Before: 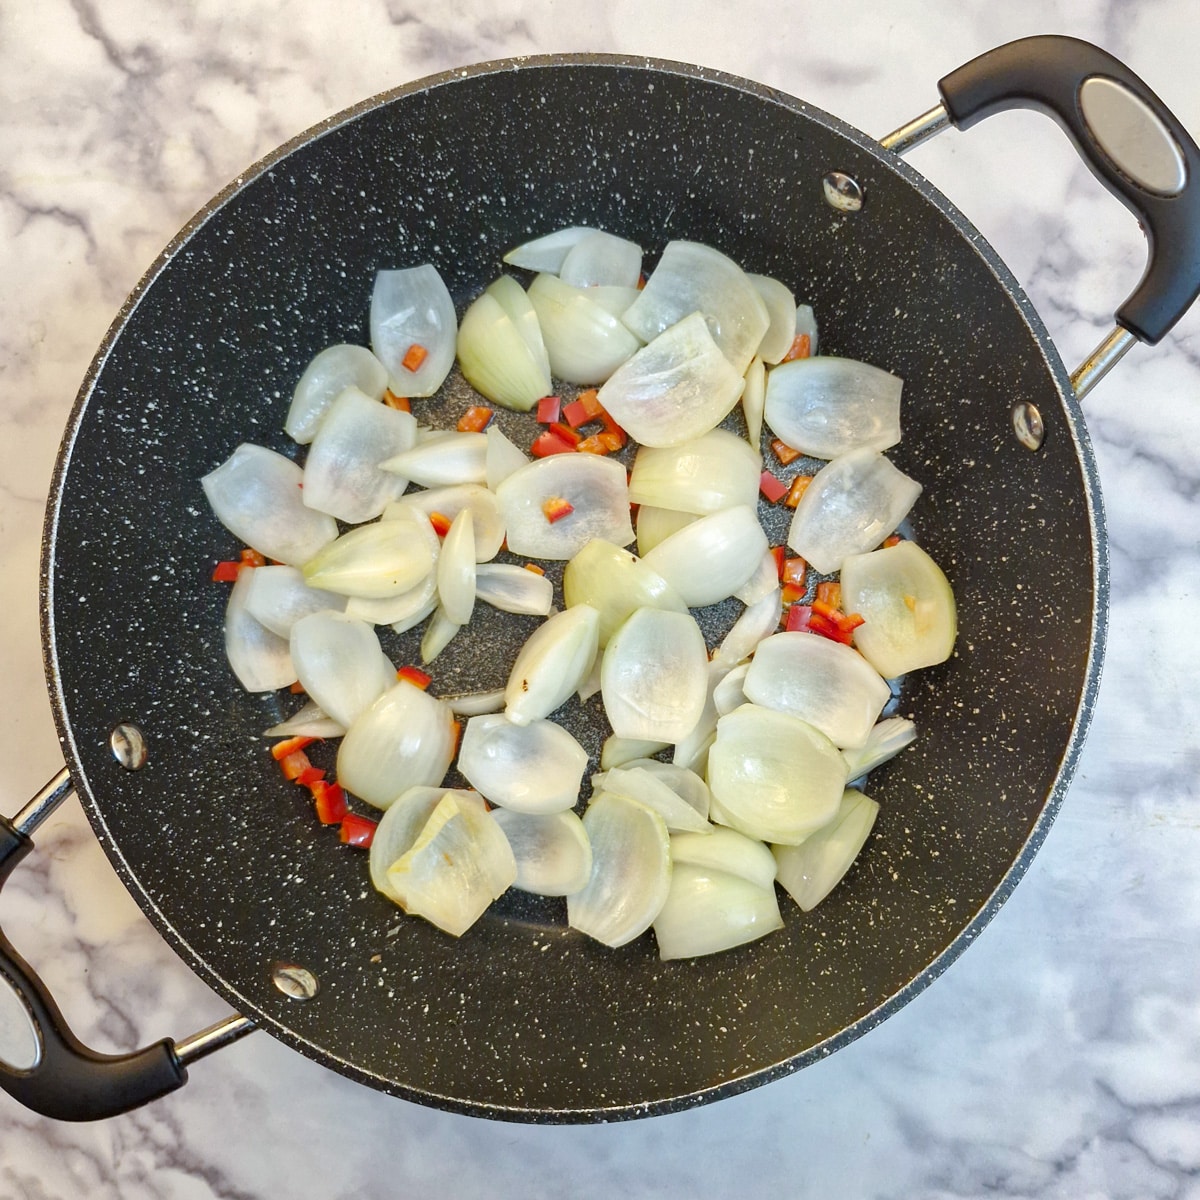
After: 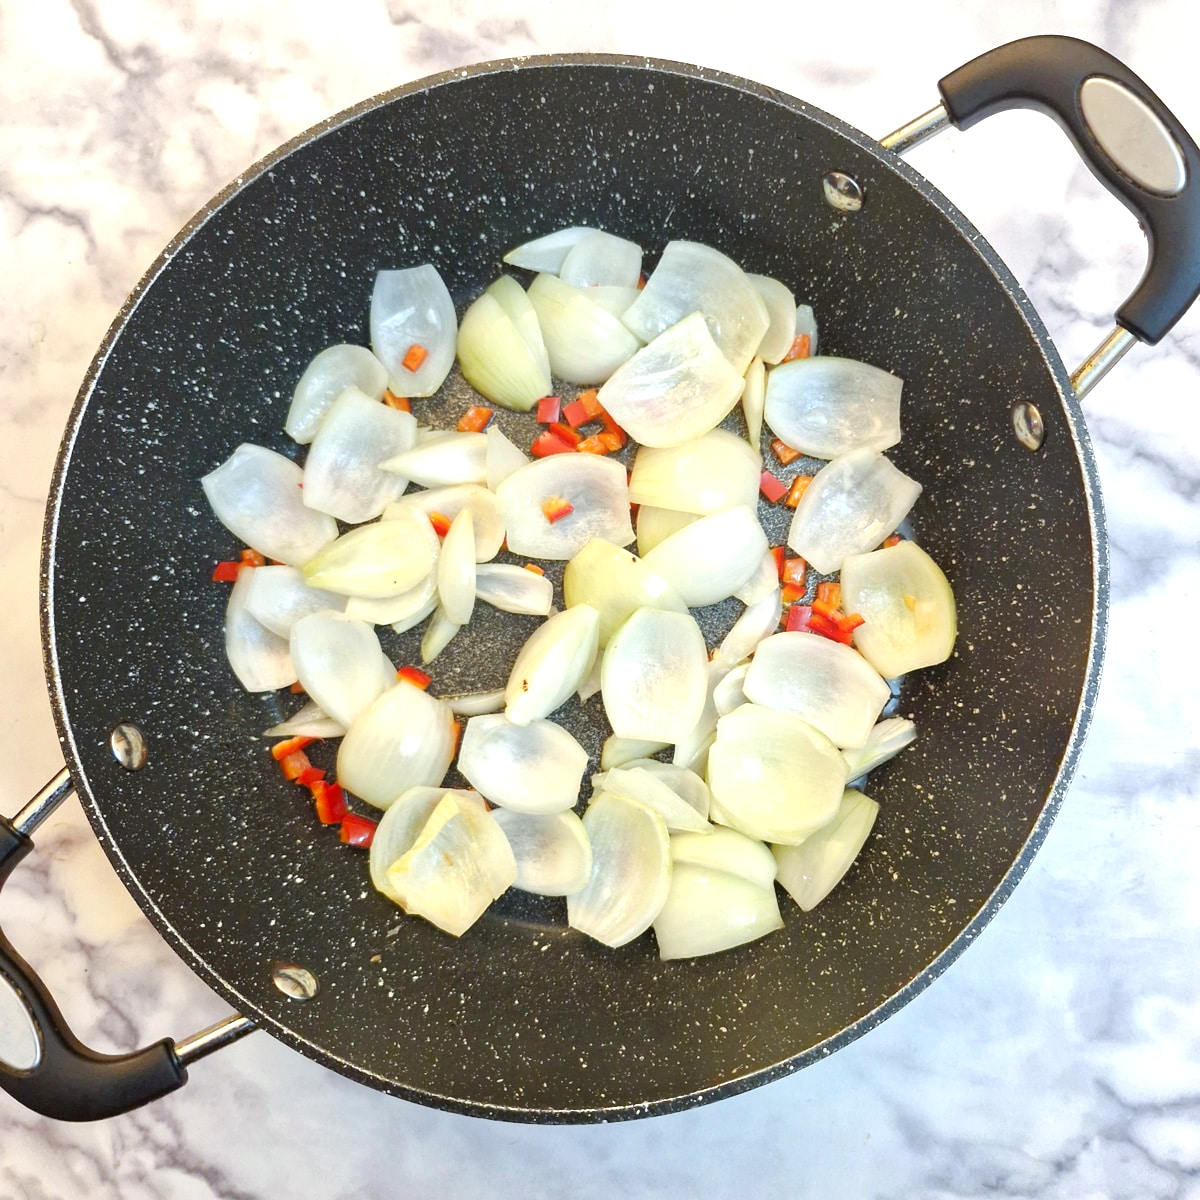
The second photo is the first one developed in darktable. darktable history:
exposure: exposure 0.505 EV, compensate highlight preservation false
contrast equalizer: y [[0.6 ×6], [0.55 ×6], [0 ×6], [0 ×6], [0 ×6]], mix -0.282
